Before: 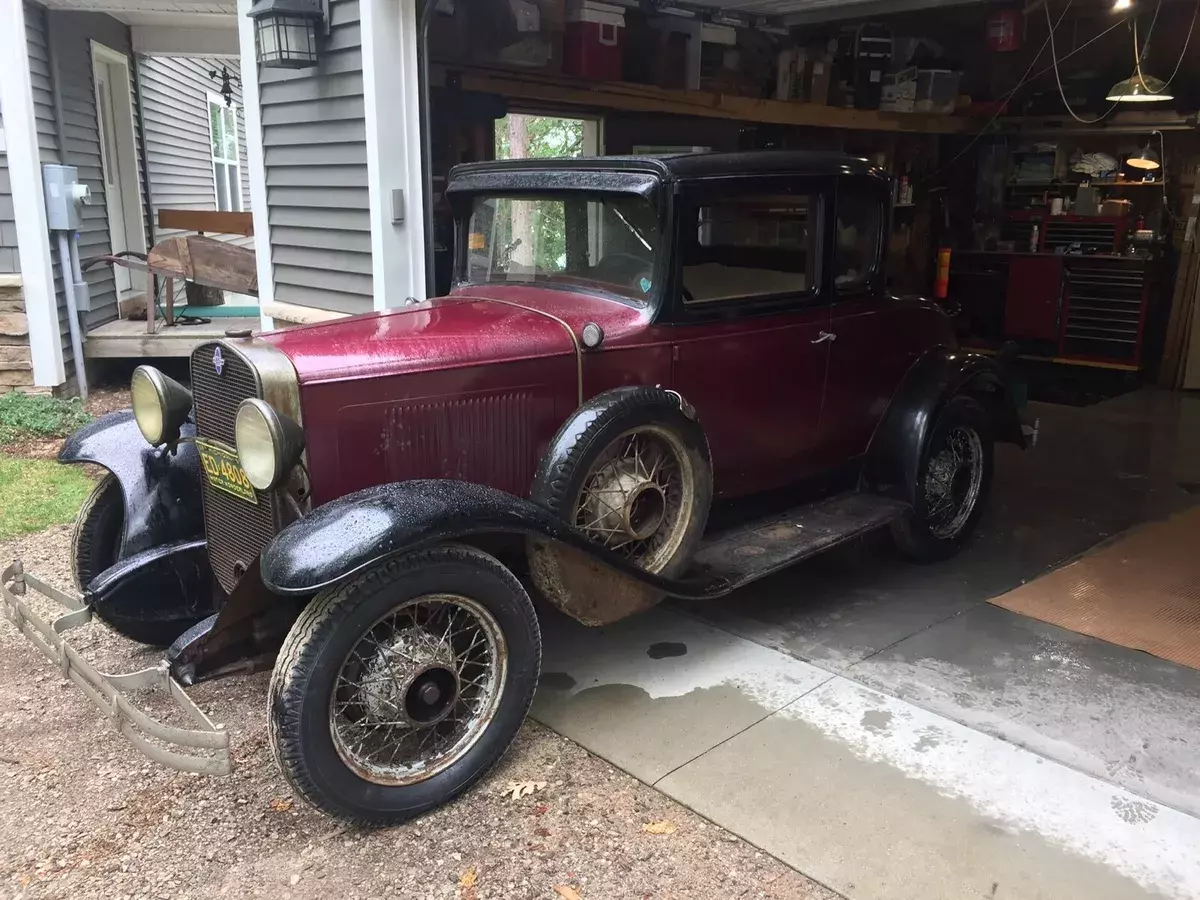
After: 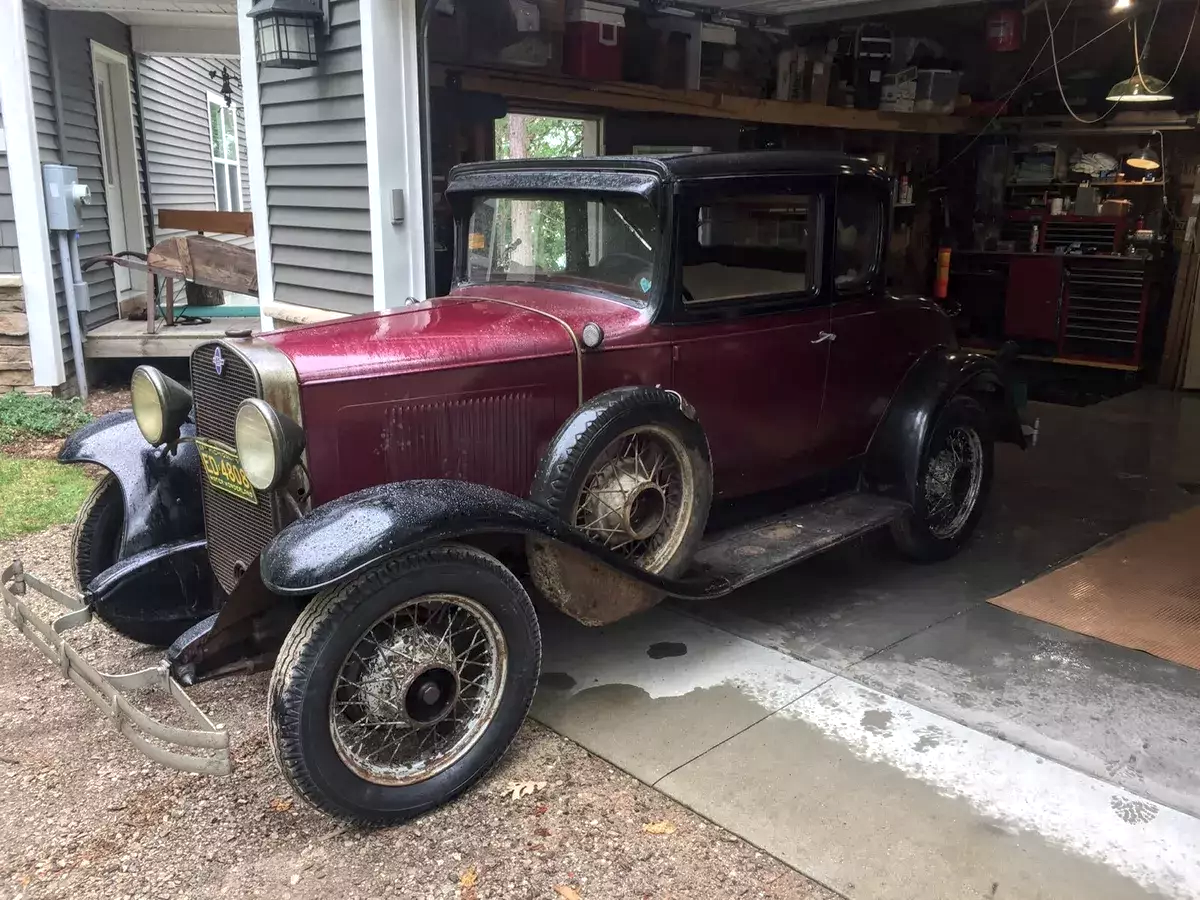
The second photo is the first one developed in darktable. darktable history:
shadows and highlights: shadows 8.56, white point adjustment 0.948, highlights -39.05
local contrast: detail 130%
